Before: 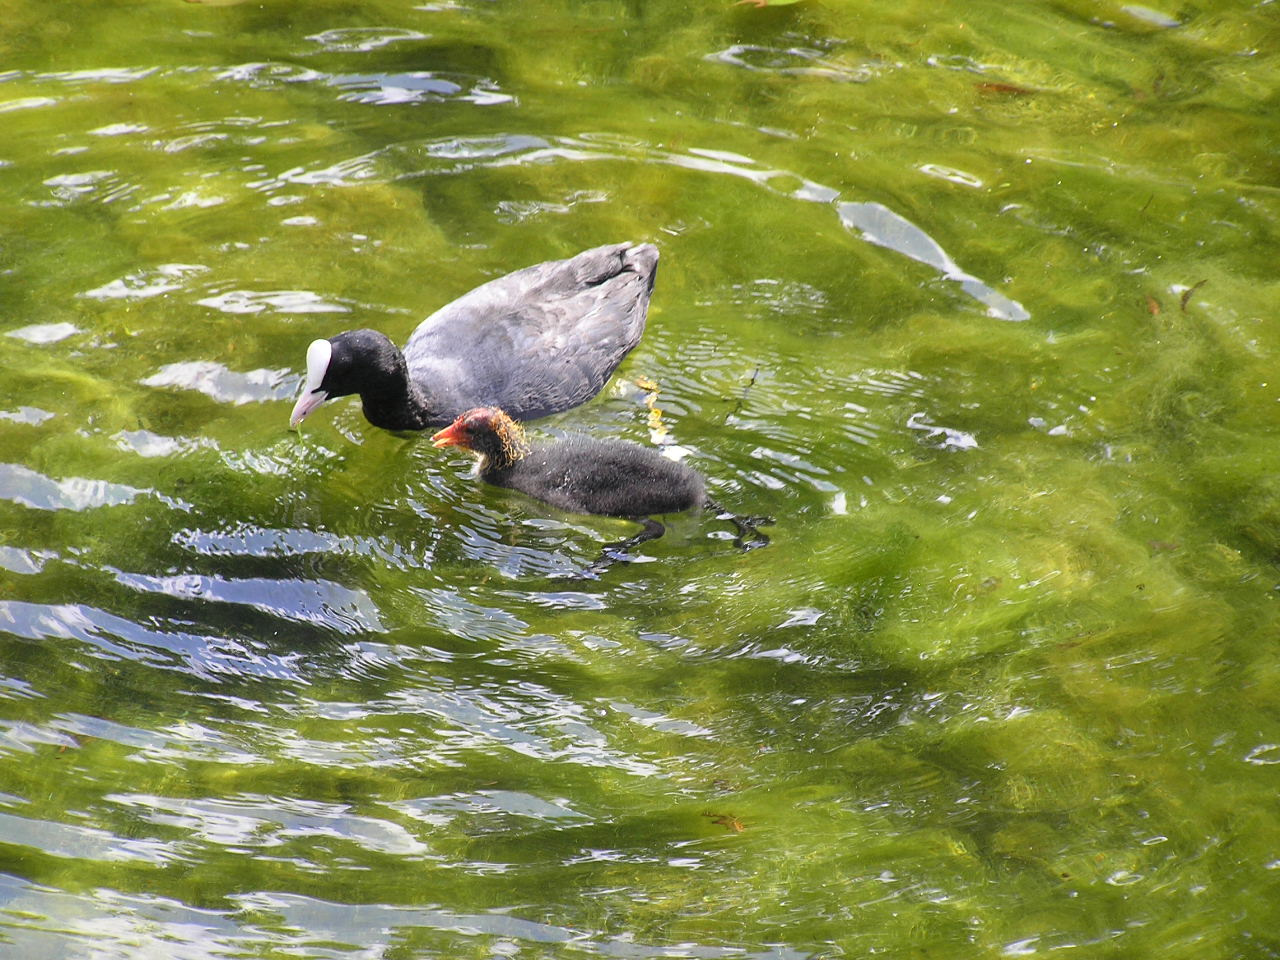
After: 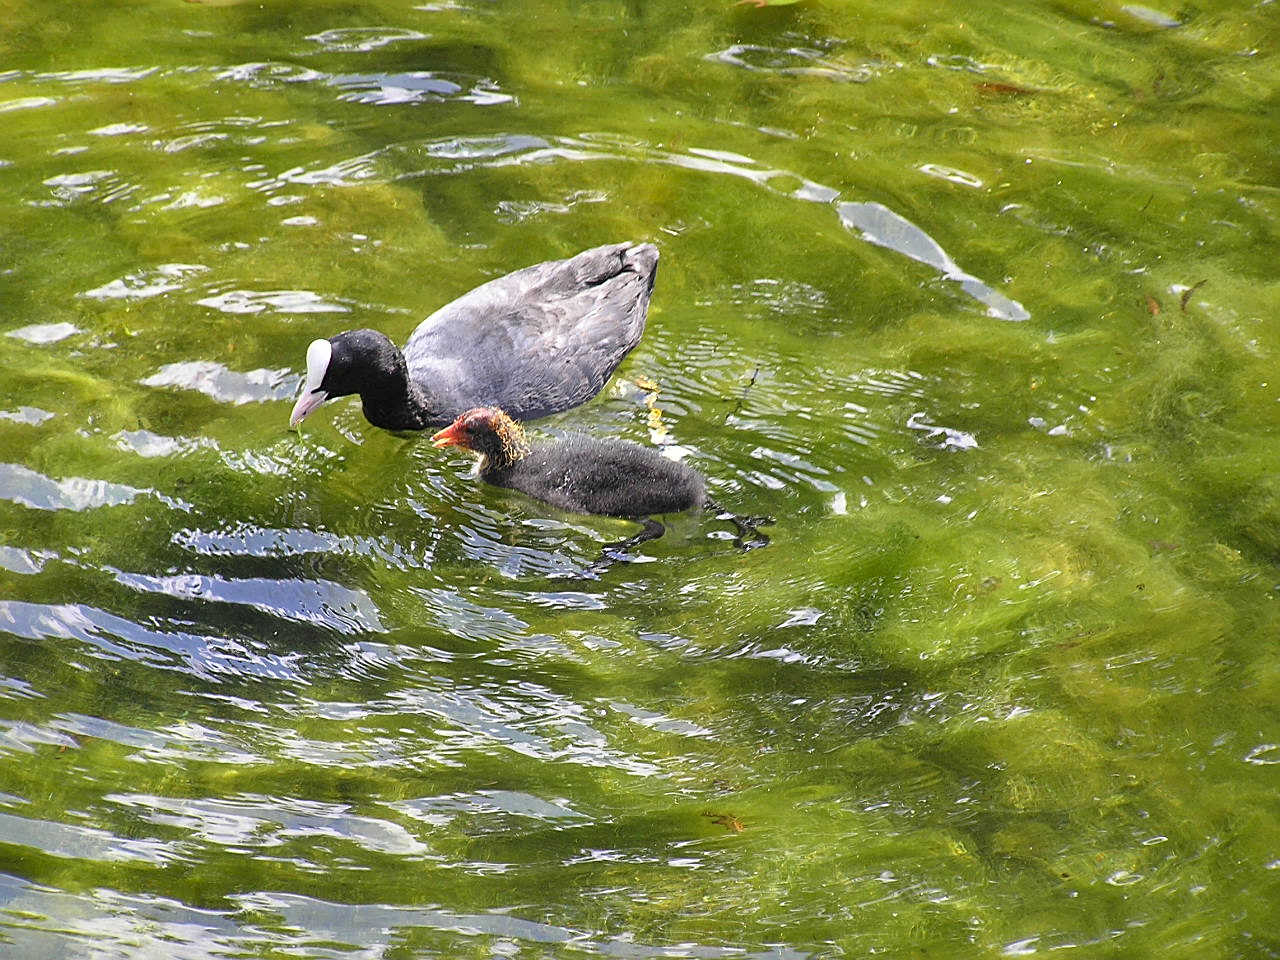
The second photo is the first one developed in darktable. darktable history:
shadows and highlights: shadows 30.58, highlights -62.71, soften with gaussian
sharpen: on, module defaults
